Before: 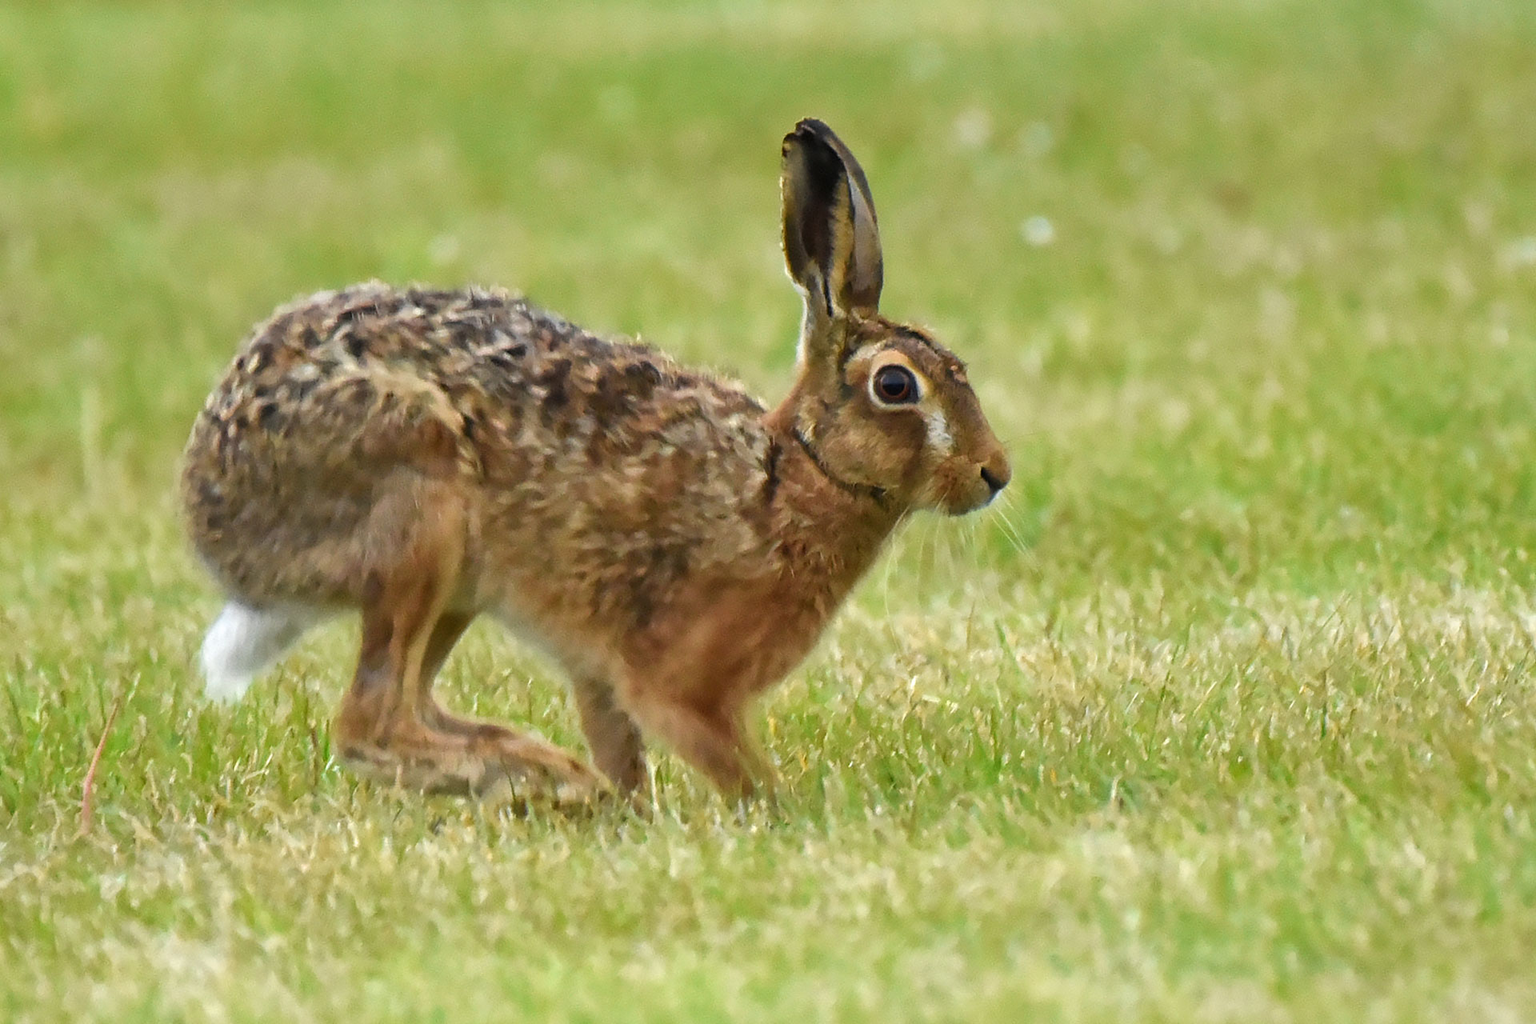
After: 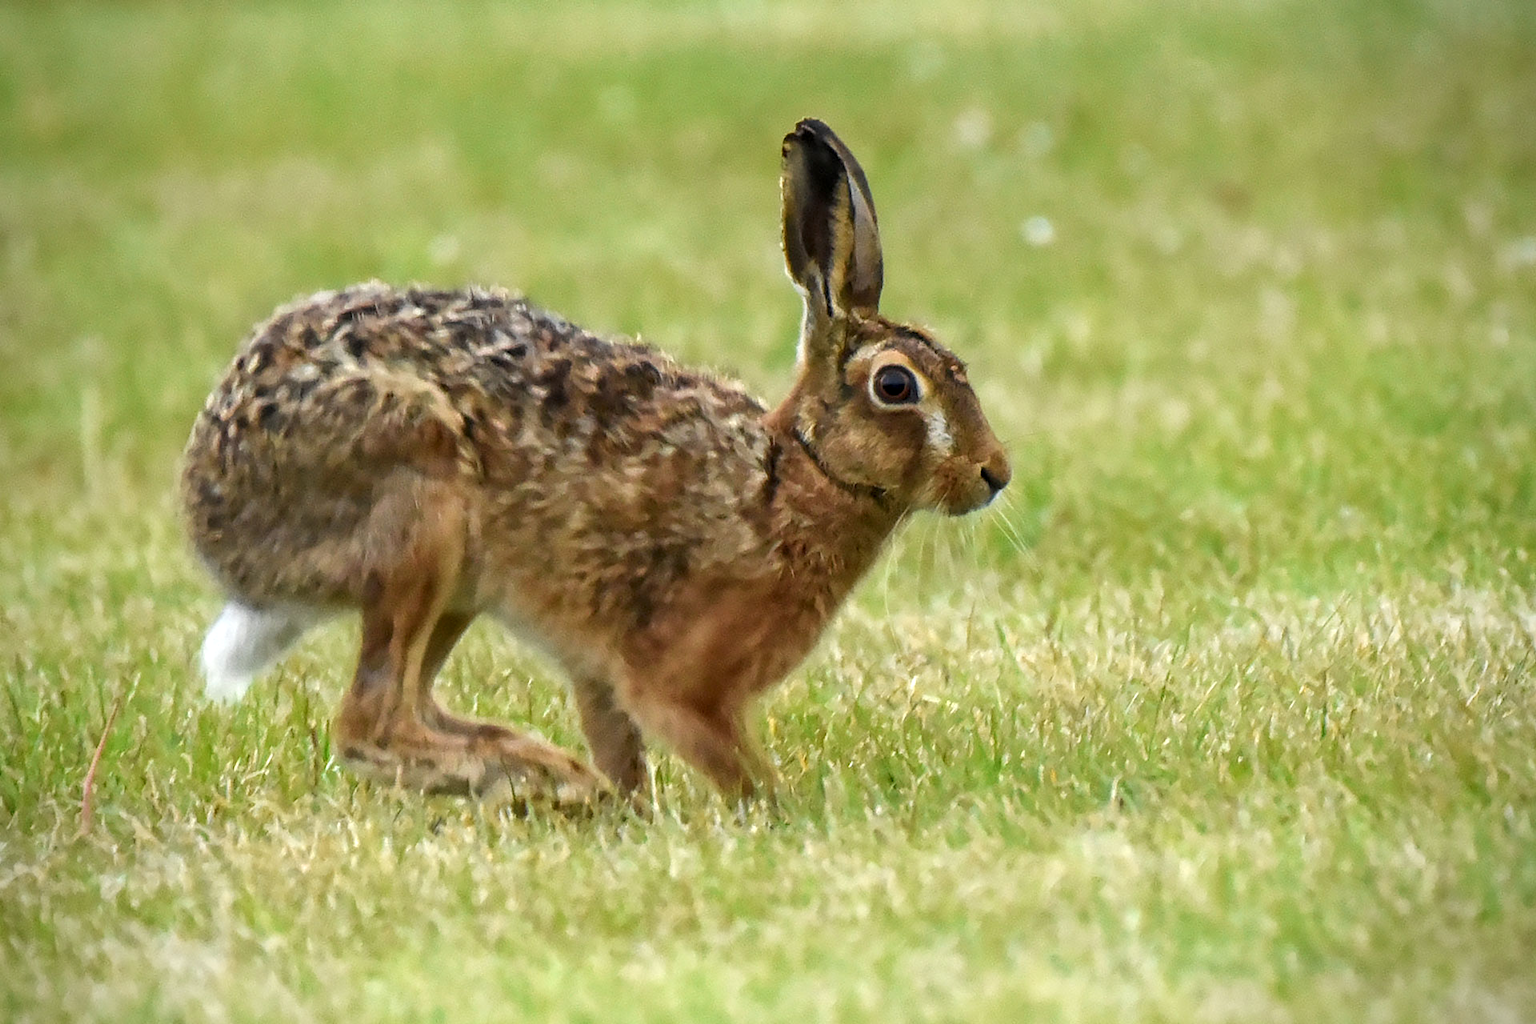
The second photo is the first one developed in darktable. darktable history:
vignetting: brightness -0.574, saturation -0.001, unbound false
local contrast: on, module defaults
shadows and highlights: shadows -0.98, highlights 41.68
